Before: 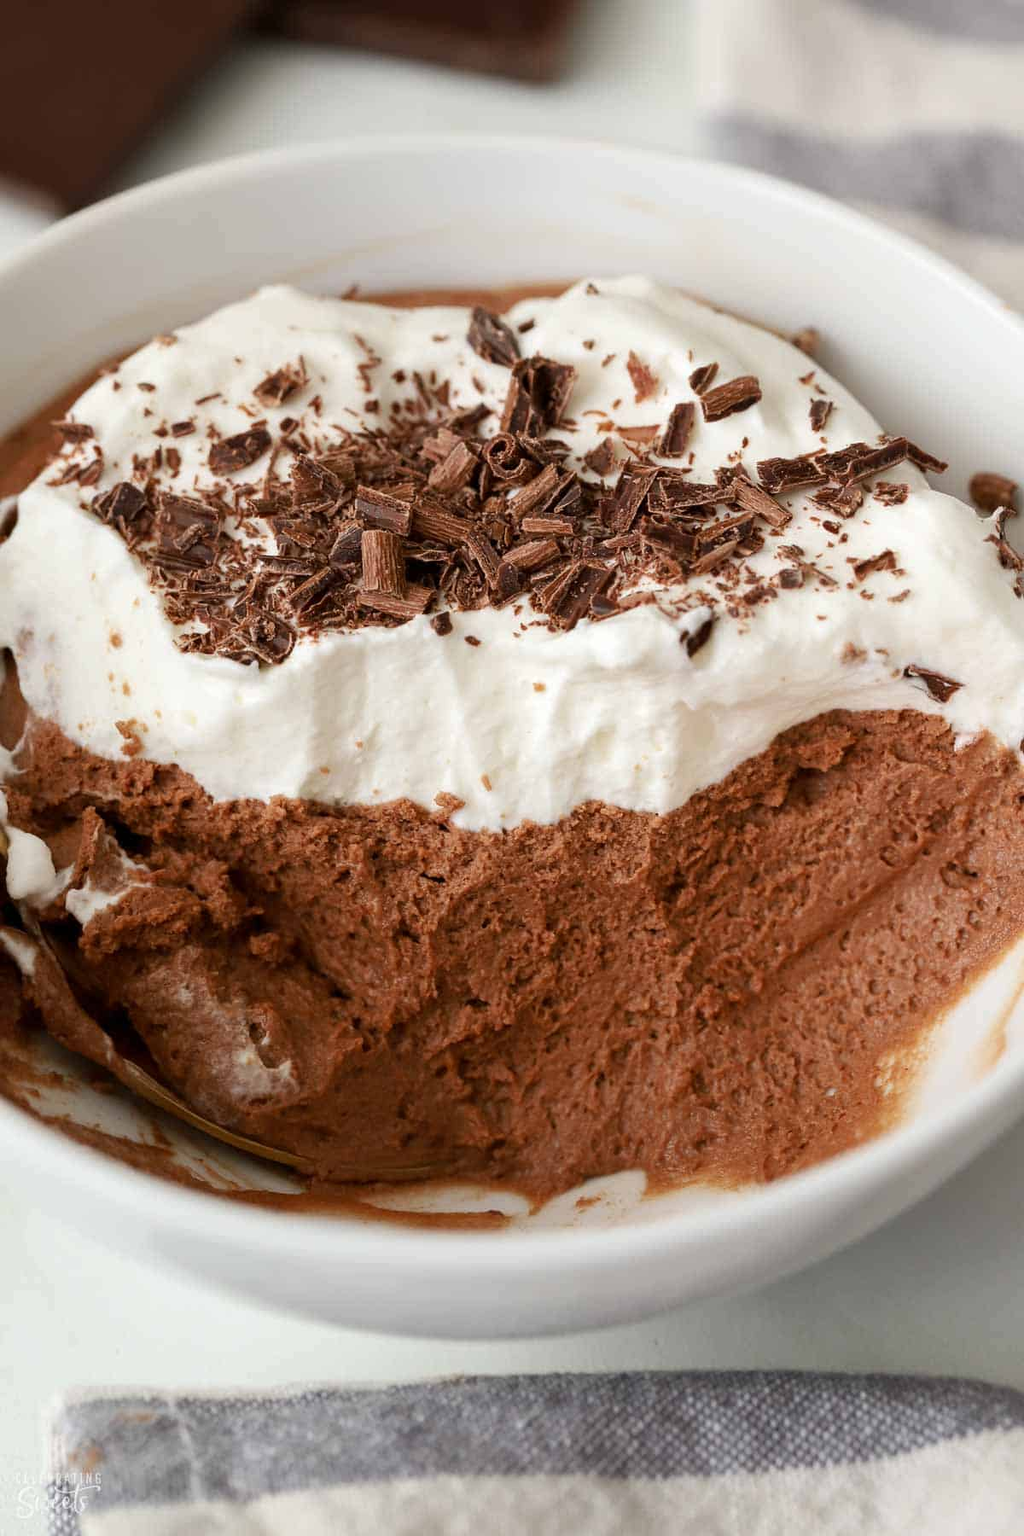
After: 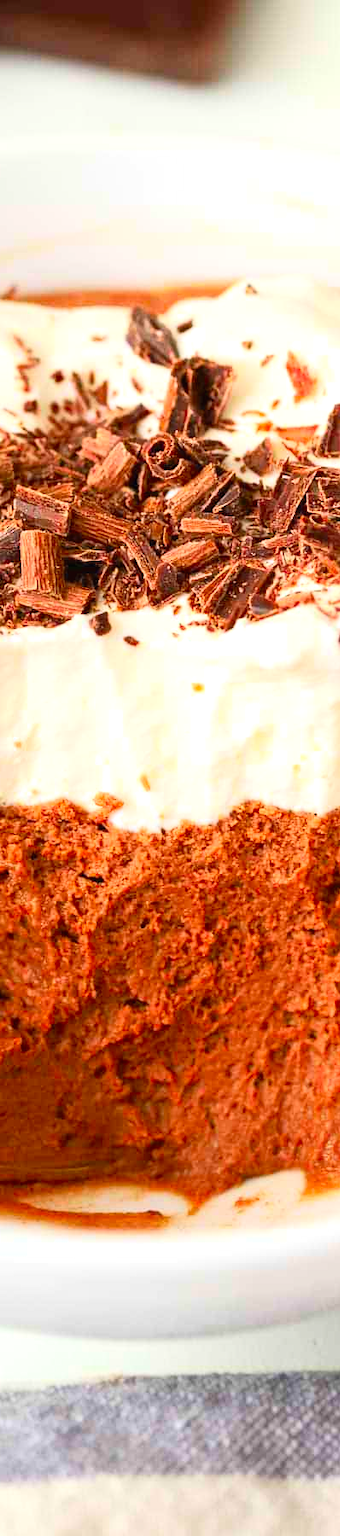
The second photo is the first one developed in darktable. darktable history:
crop: left 33.36%, right 33.36%
contrast brightness saturation: contrast 0.2, brightness 0.2, saturation 0.8
exposure: black level correction 0, exposure 0.5 EV, compensate highlight preservation false
